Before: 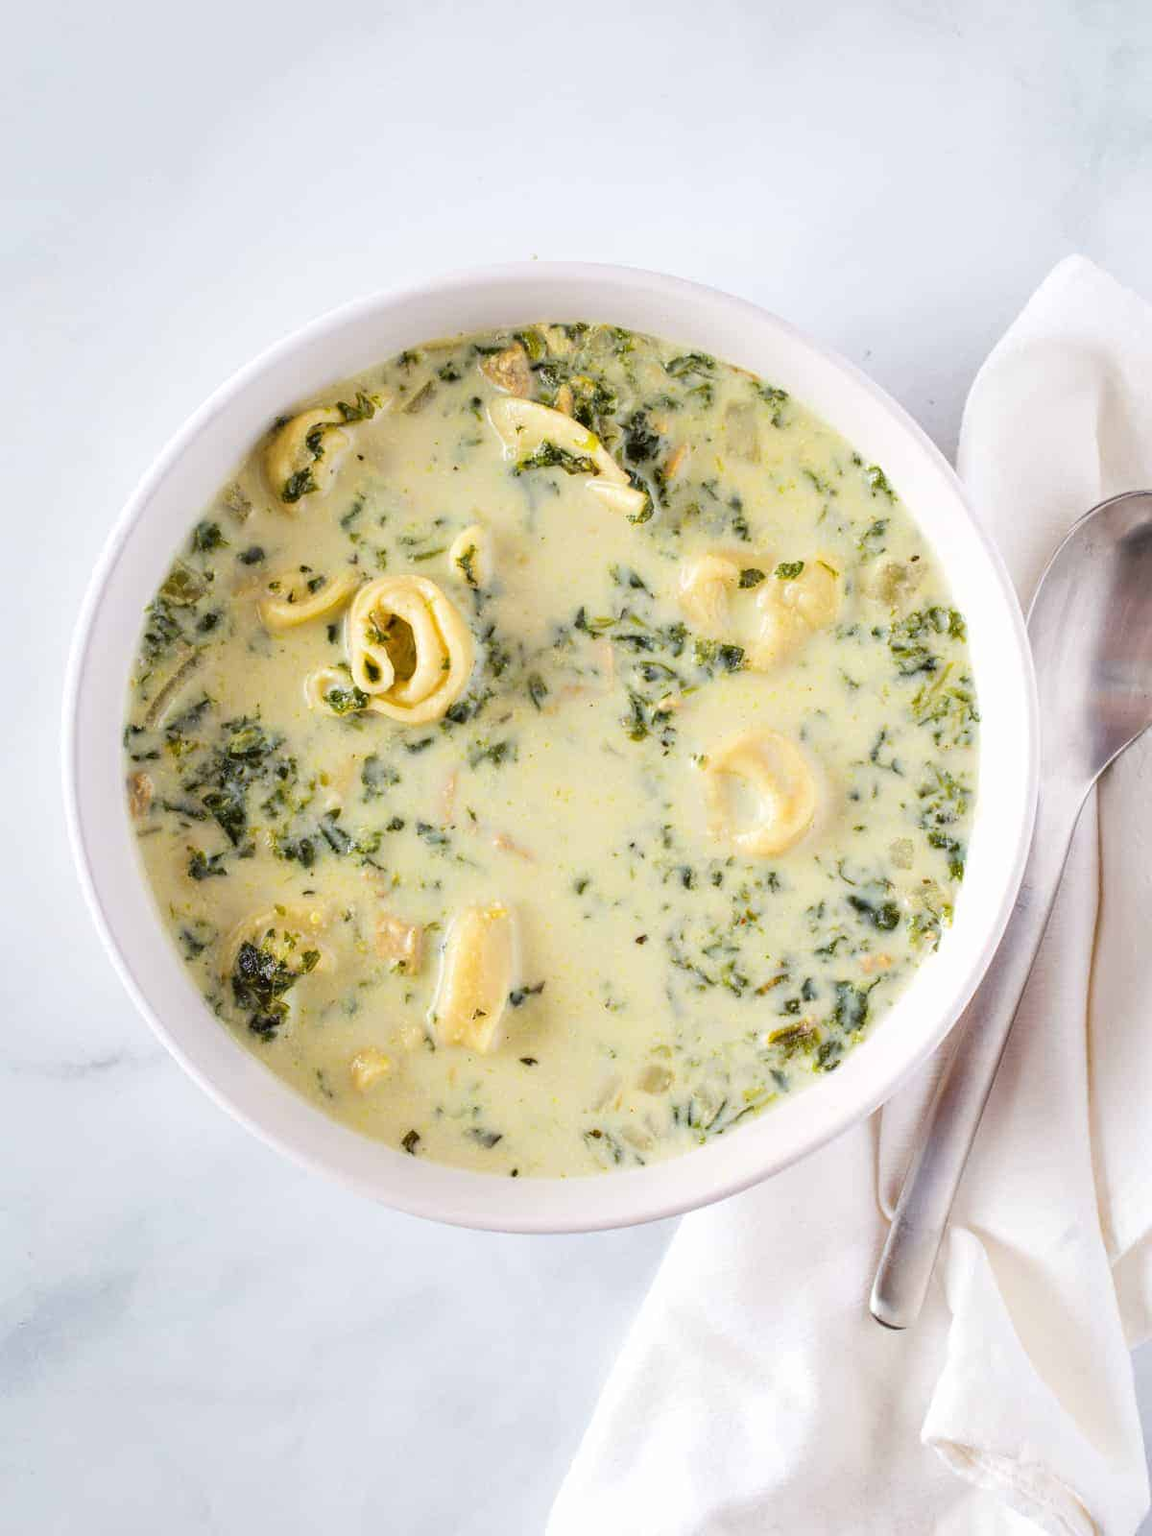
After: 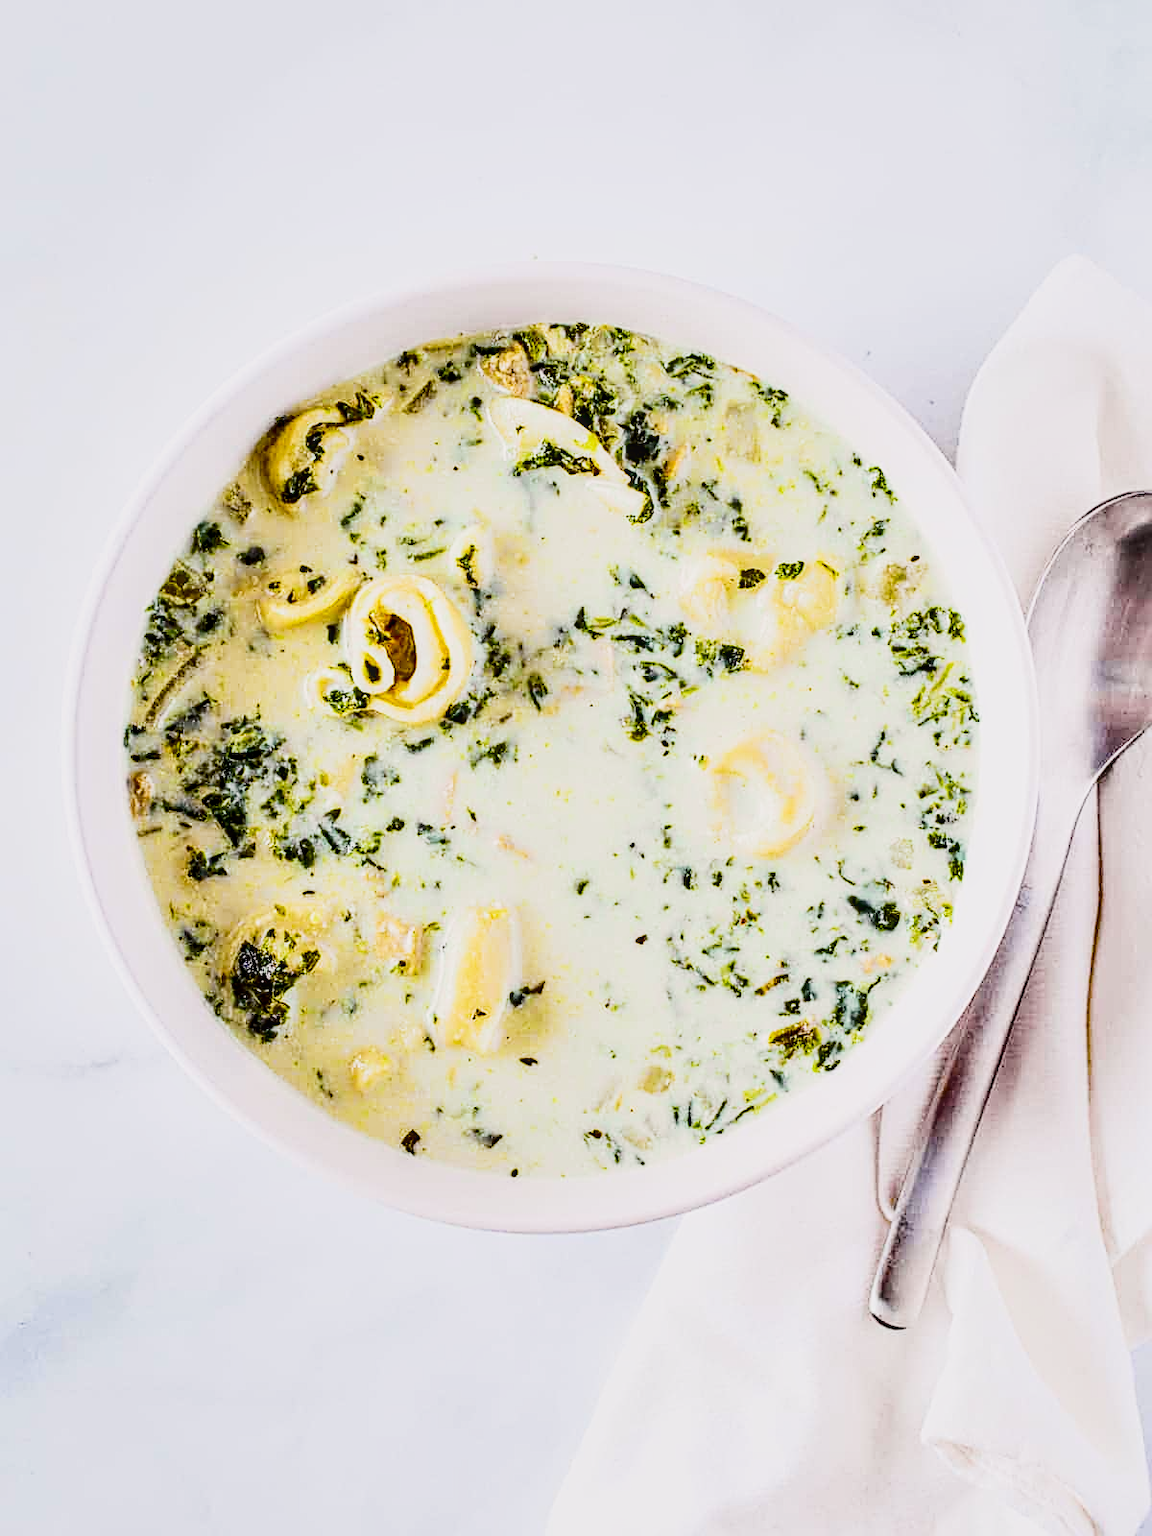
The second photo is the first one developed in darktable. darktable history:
local contrast: detail 130%
sharpen: radius 2.817, amount 0.715
filmic rgb: middle gray luminance 29%, black relative exposure -10.3 EV, white relative exposure 5.5 EV, threshold 6 EV, target black luminance 0%, hardness 3.95, latitude 2.04%, contrast 1.132, highlights saturation mix 5%, shadows ↔ highlights balance 15.11%, add noise in highlights 0, preserve chrominance no, color science v3 (2019), use custom middle-gray values true, iterations of high-quality reconstruction 0, contrast in highlights soft, enable highlight reconstruction true
white balance: red 1, blue 1
tone curve: curves: ch0 [(0, 0.031) (0.139, 0.084) (0.311, 0.278) (0.495, 0.544) (0.718, 0.816) (0.841, 0.909) (1, 0.967)]; ch1 [(0, 0) (0.272, 0.249) (0.388, 0.385) (0.469, 0.456) (0.495, 0.497) (0.538, 0.545) (0.578, 0.595) (0.707, 0.778) (1, 1)]; ch2 [(0, 0) (0.125, 0.089) (0.353, 0.329) (0.443, 0.408) (0.502, 0.499) (0.557, 0.531) (0.608, 0.631) (1, 1)], color space Lab, independent channels, preserve colors none
exposure: black level correction 0, exposure 1.2 EV, compensate highlight preservation false
shadows and highlights: soften with gaussian
